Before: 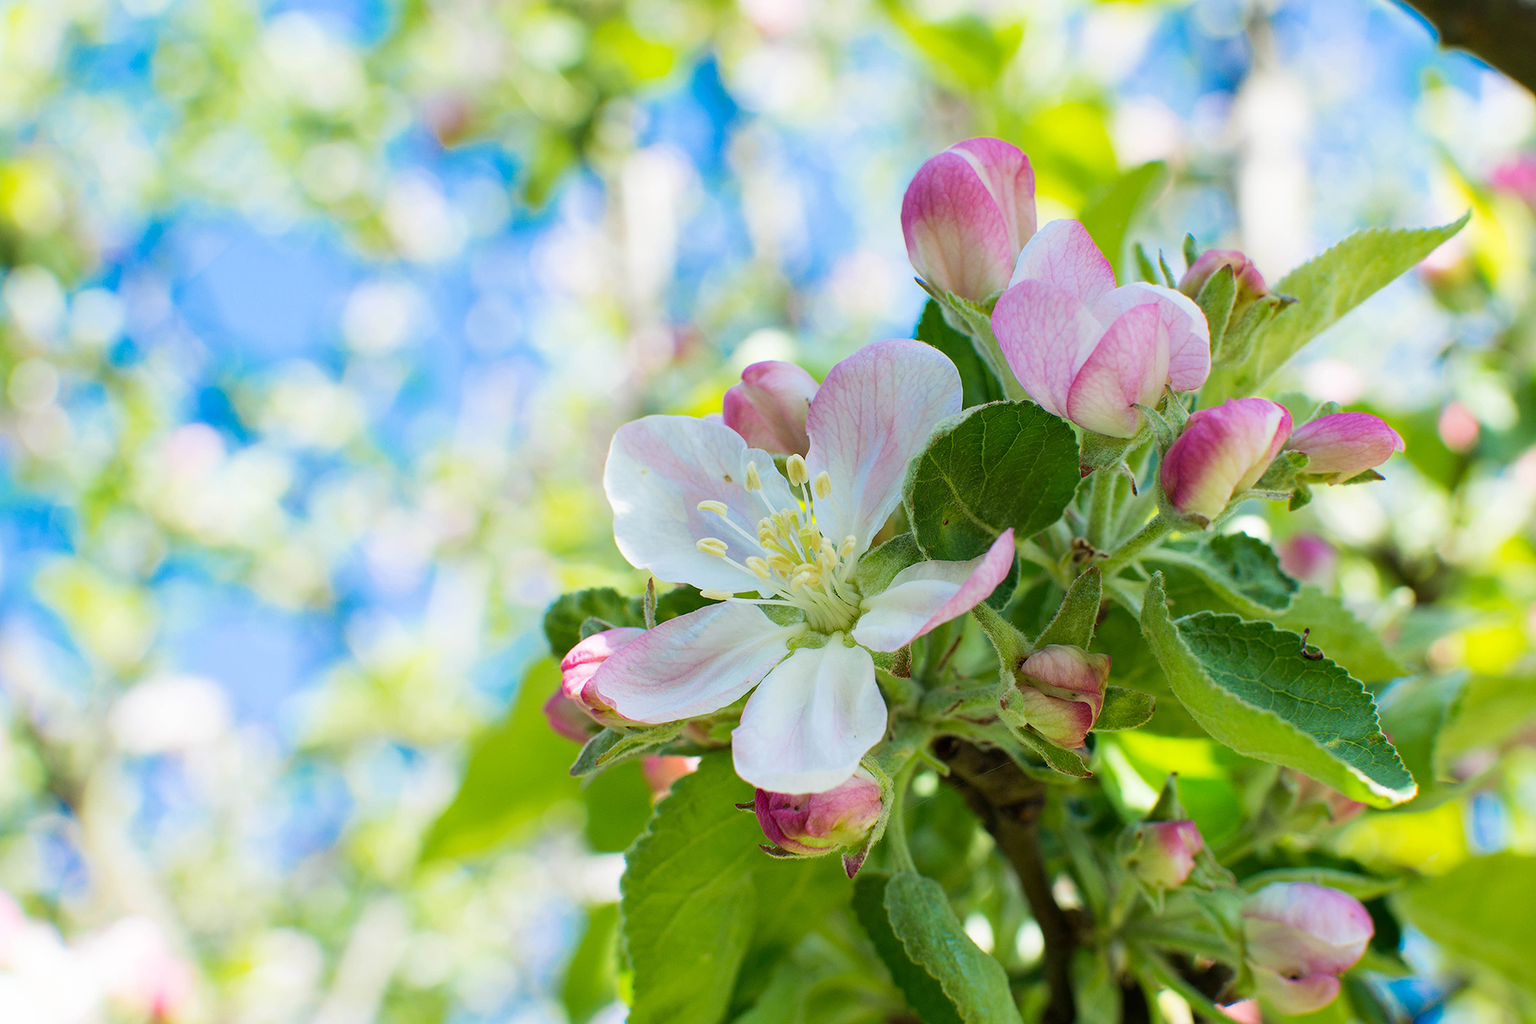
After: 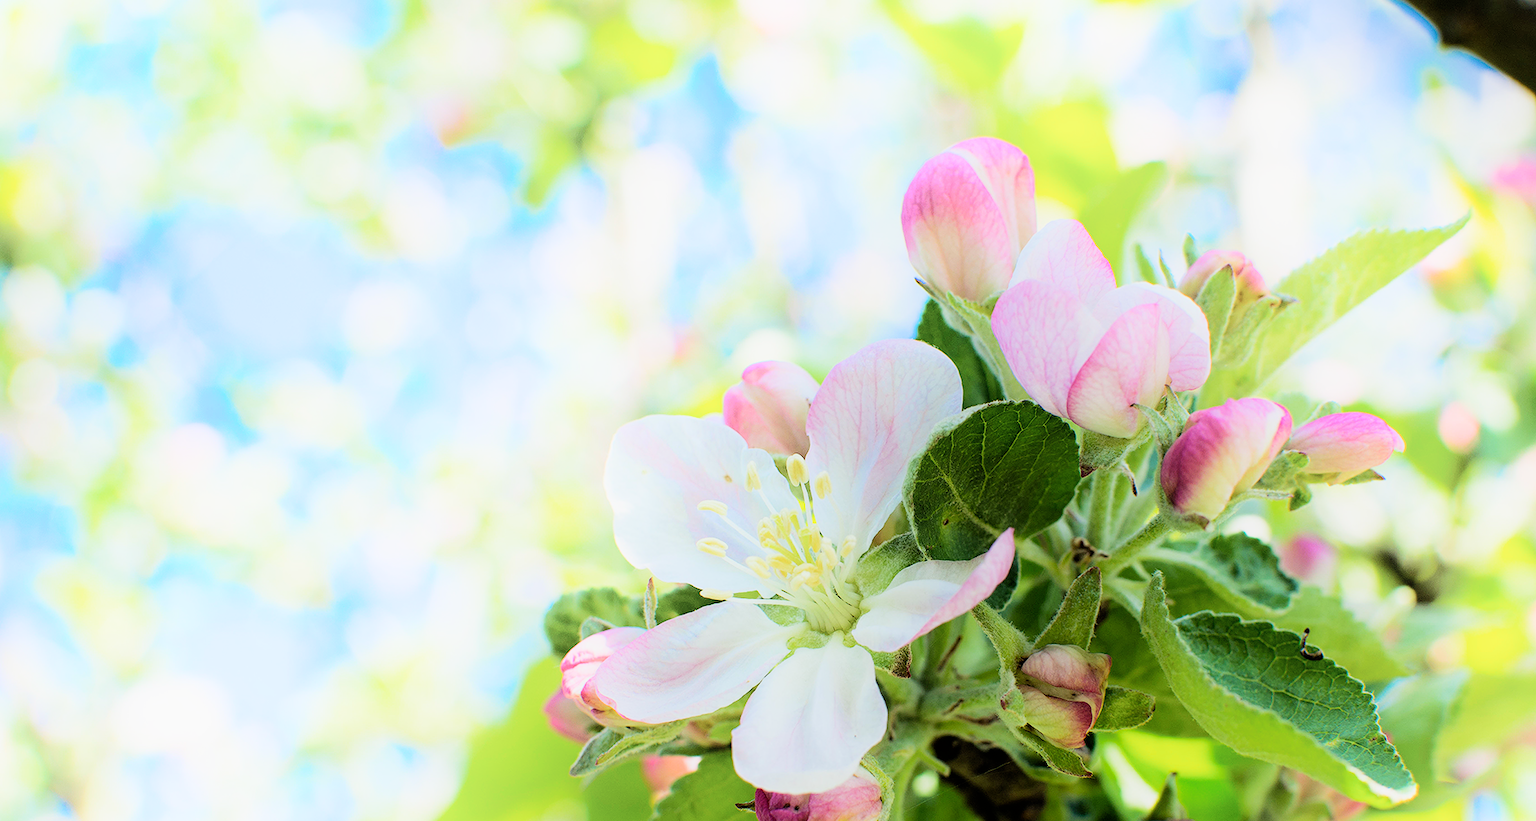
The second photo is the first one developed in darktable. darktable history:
crop: bottom 19.672%
exposure: black level correction 0, exposure 0.399 EV, compensate exposure bias true, compensate highlight preservation false
levels: white 99.97%
filmic rgb: black relative exposure -5.13 EV, white relative exposure 3.97 EV, threshold 5.94 EV, hardness 2.89, contrast 1.299, highlights saturation mix -28.67%, enable highlight reconstruction true
shadows and highlights: shadows -40.56, highlights 64, soften with gaussian
